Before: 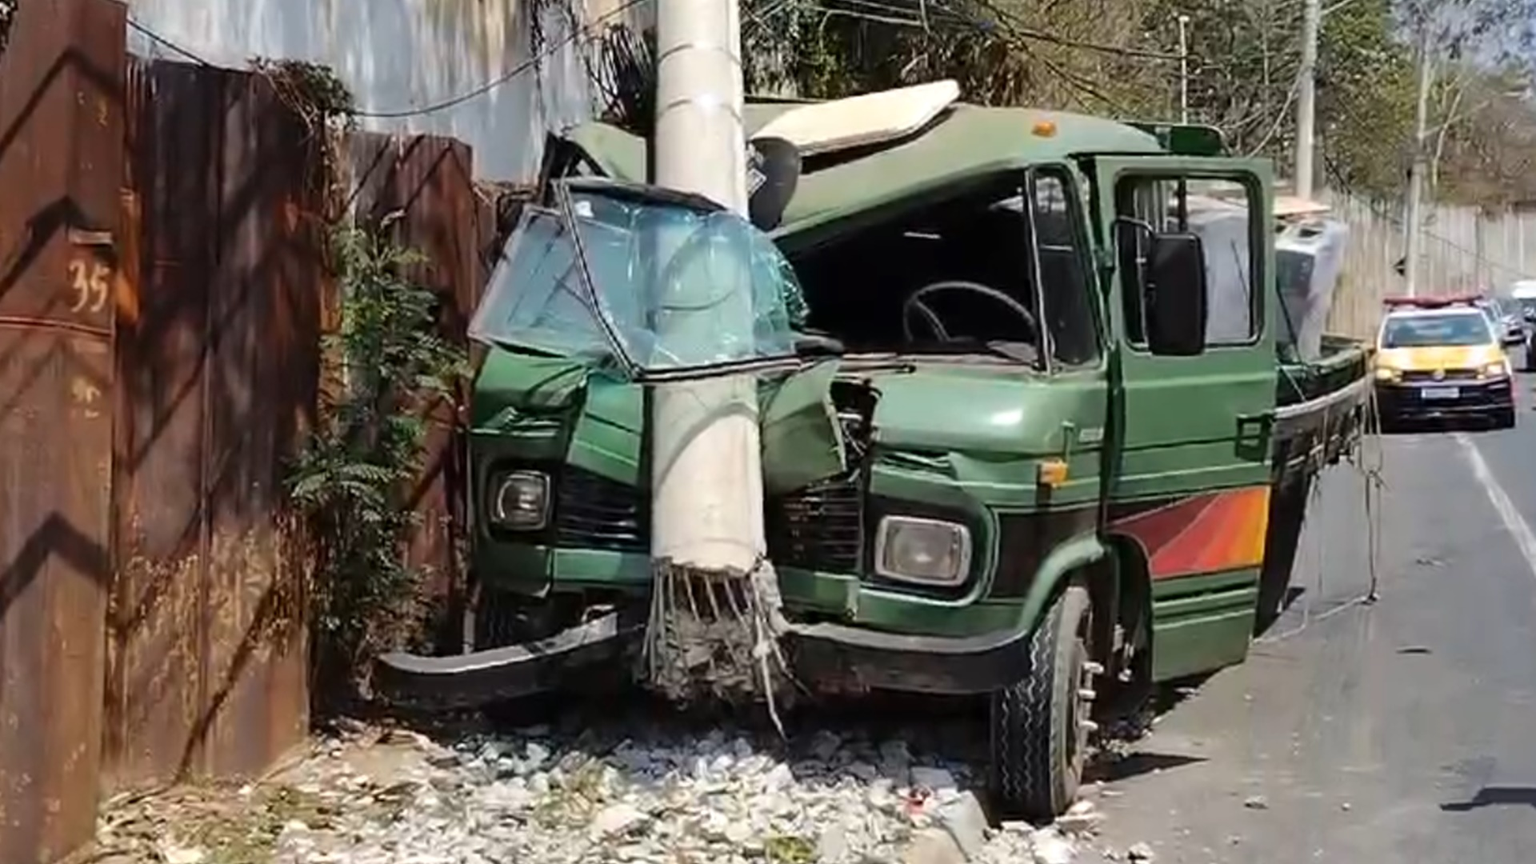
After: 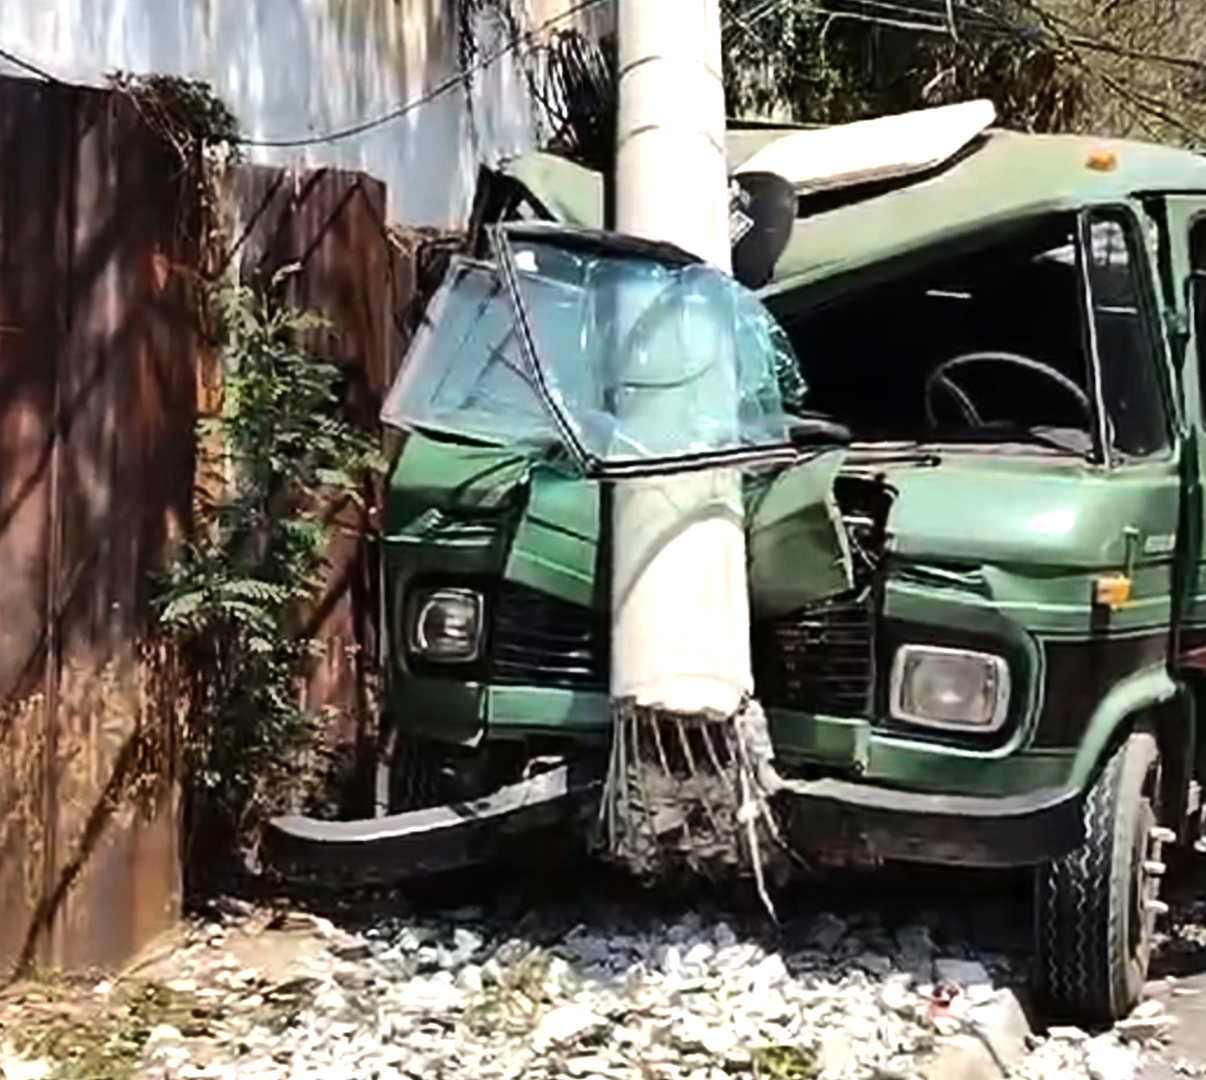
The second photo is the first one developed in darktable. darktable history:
crop: left 10.644%, right 26.528%
tone equalizer: -8 EV -0.75 EV, -7 EV -0.7 EV, -6 EV -0.6 EV, -5 EV -0.4 EV, -3 EV 0.4 EV, -2 EV 0.6 EV, -1 EV 0.7 EV, +0 EV 0.75 EV, edges refinement/feathering 500, mask exposure compensation -1.57 EV, preserve details no
shadows and highlights: shadows 60, soften with gaussian
